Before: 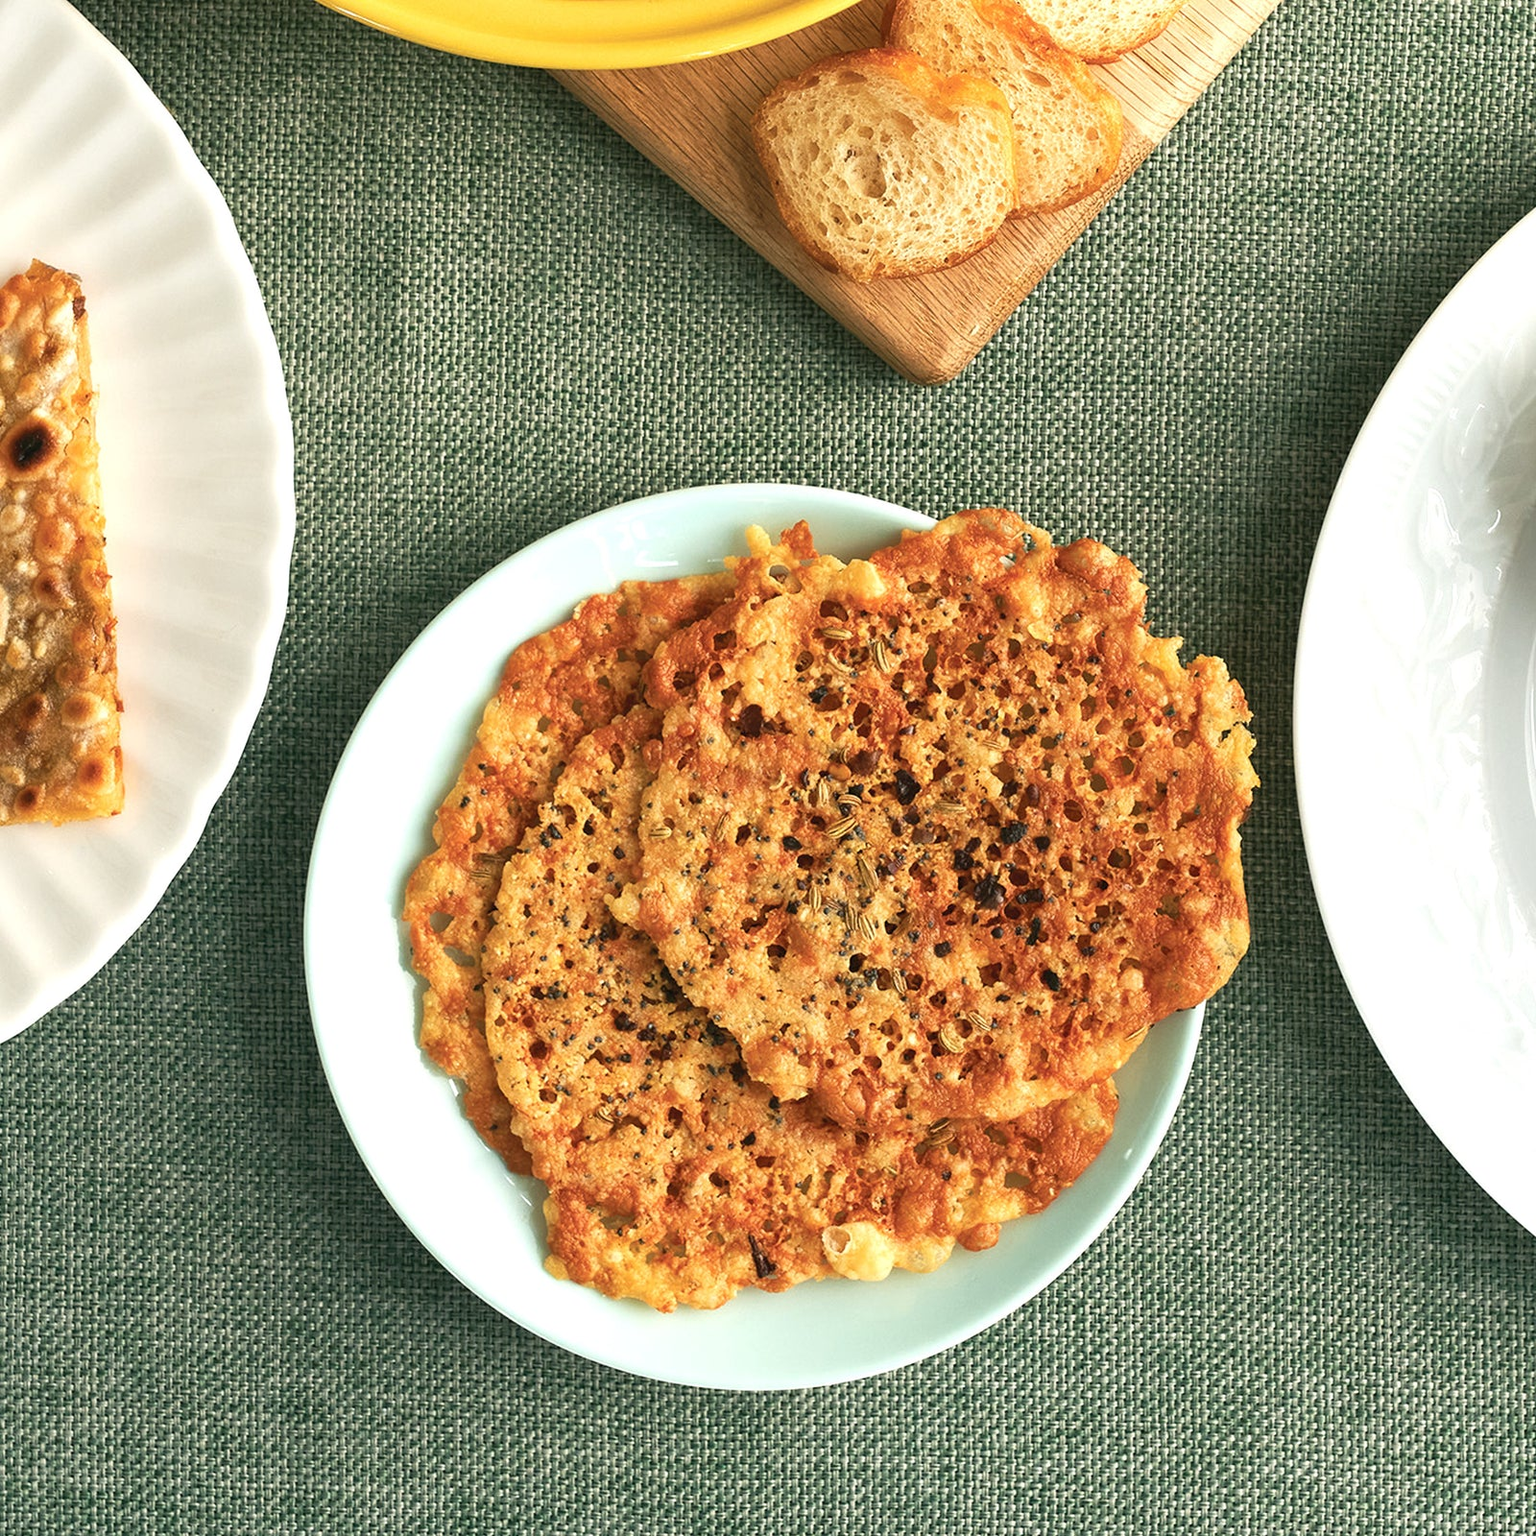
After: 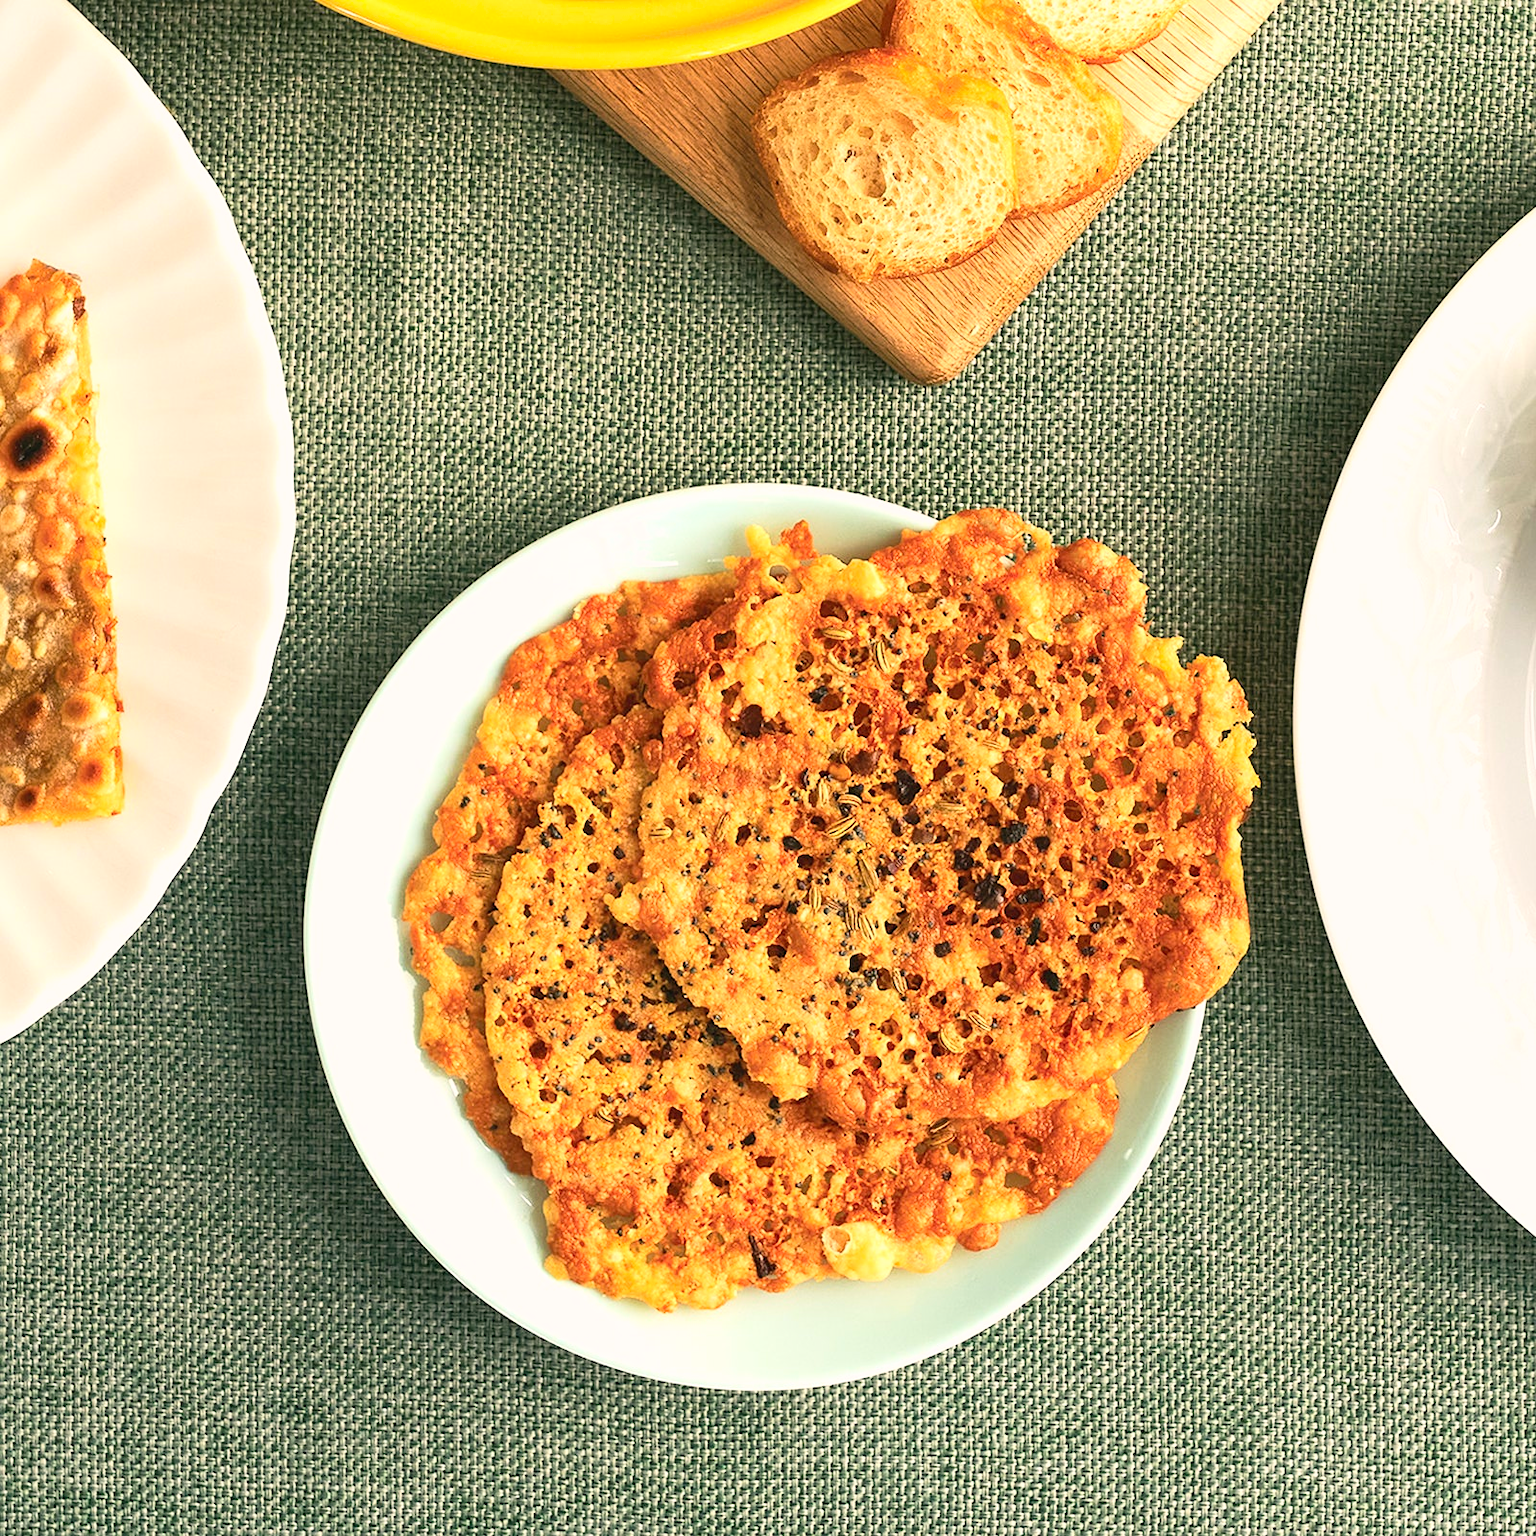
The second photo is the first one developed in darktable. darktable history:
sharpen: amount 0.2
contrast brightness saturation: contrast 0.2, brightness 0.16, saturation 0.22
color correction: highlights a* 5.81, highlights b* 4.84
